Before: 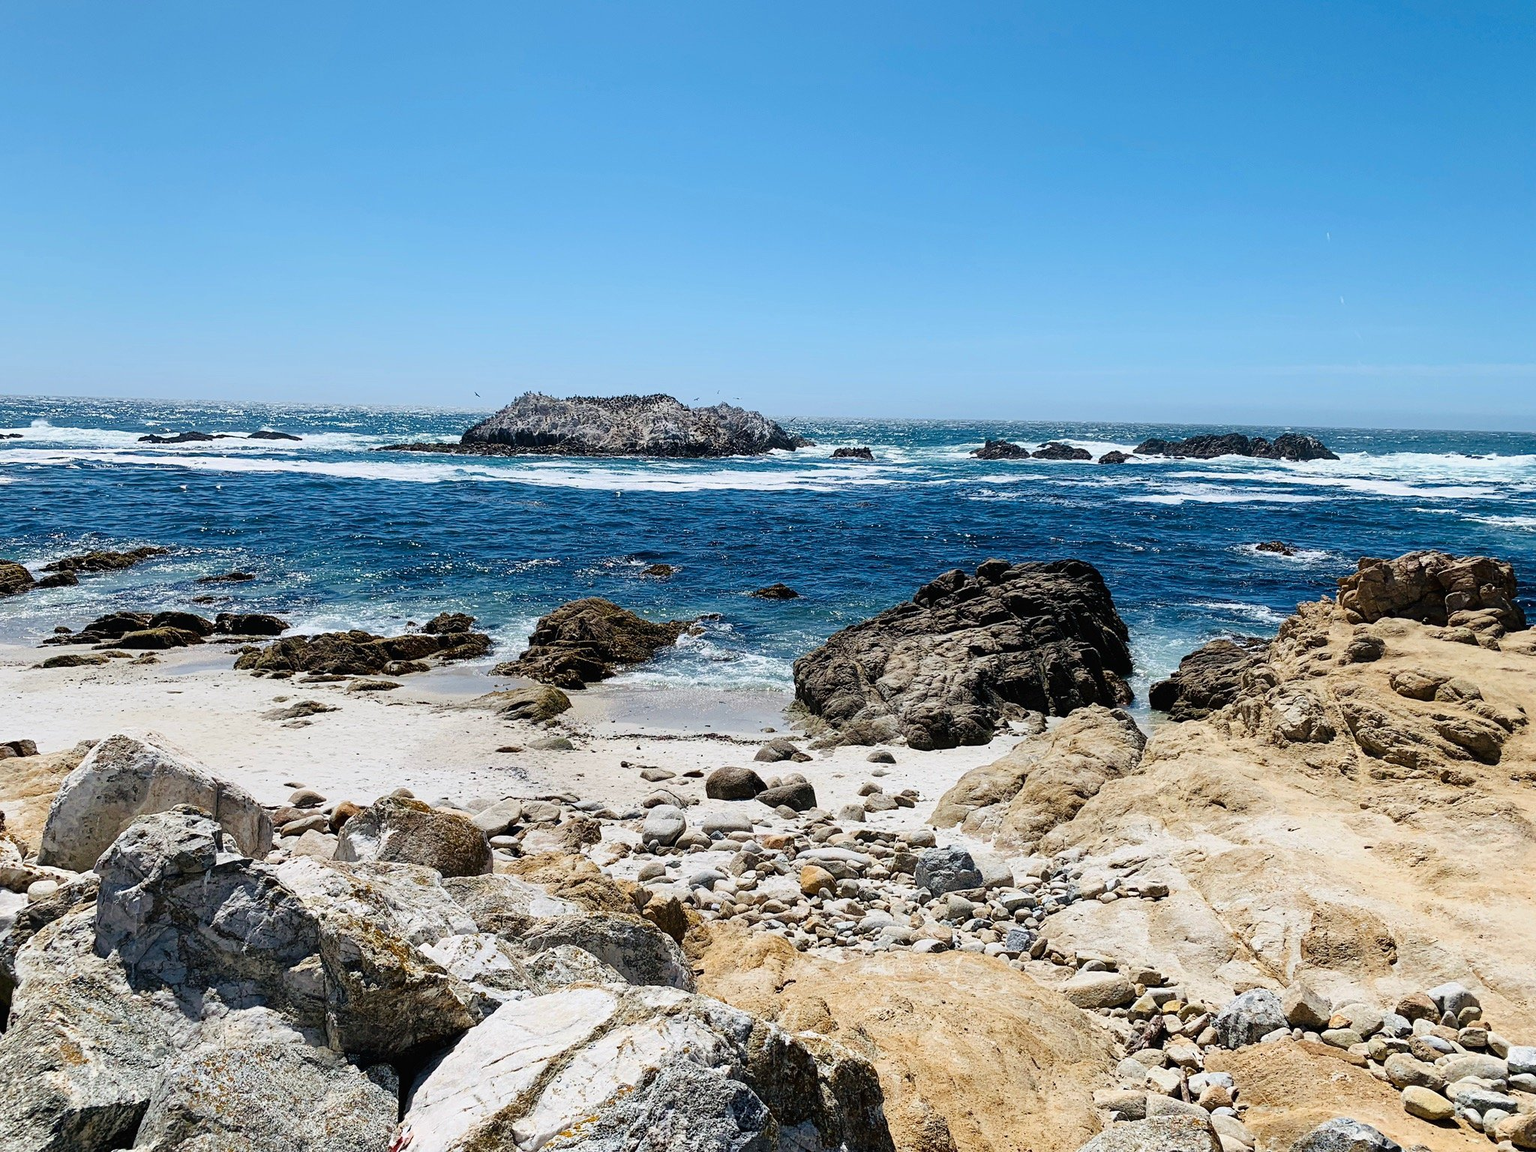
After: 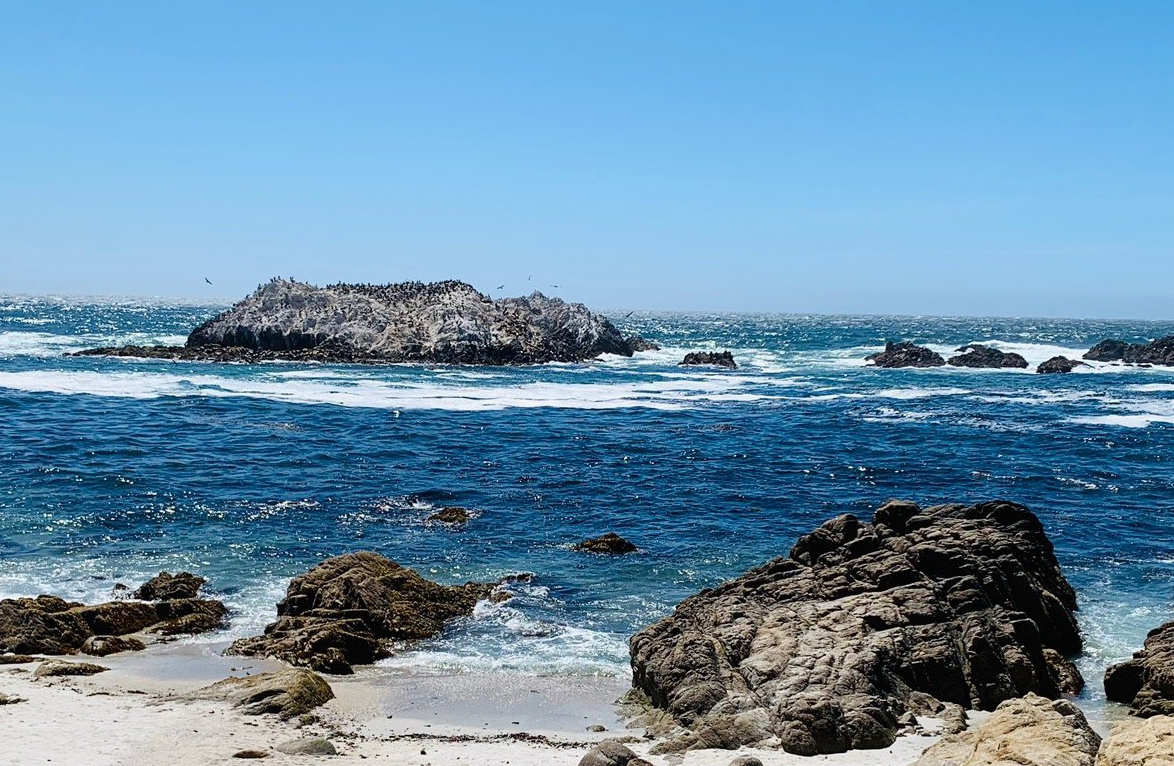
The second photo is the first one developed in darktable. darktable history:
crop: left 20.936%, top 15.974%, right 21.729%, bottom 34.137%
